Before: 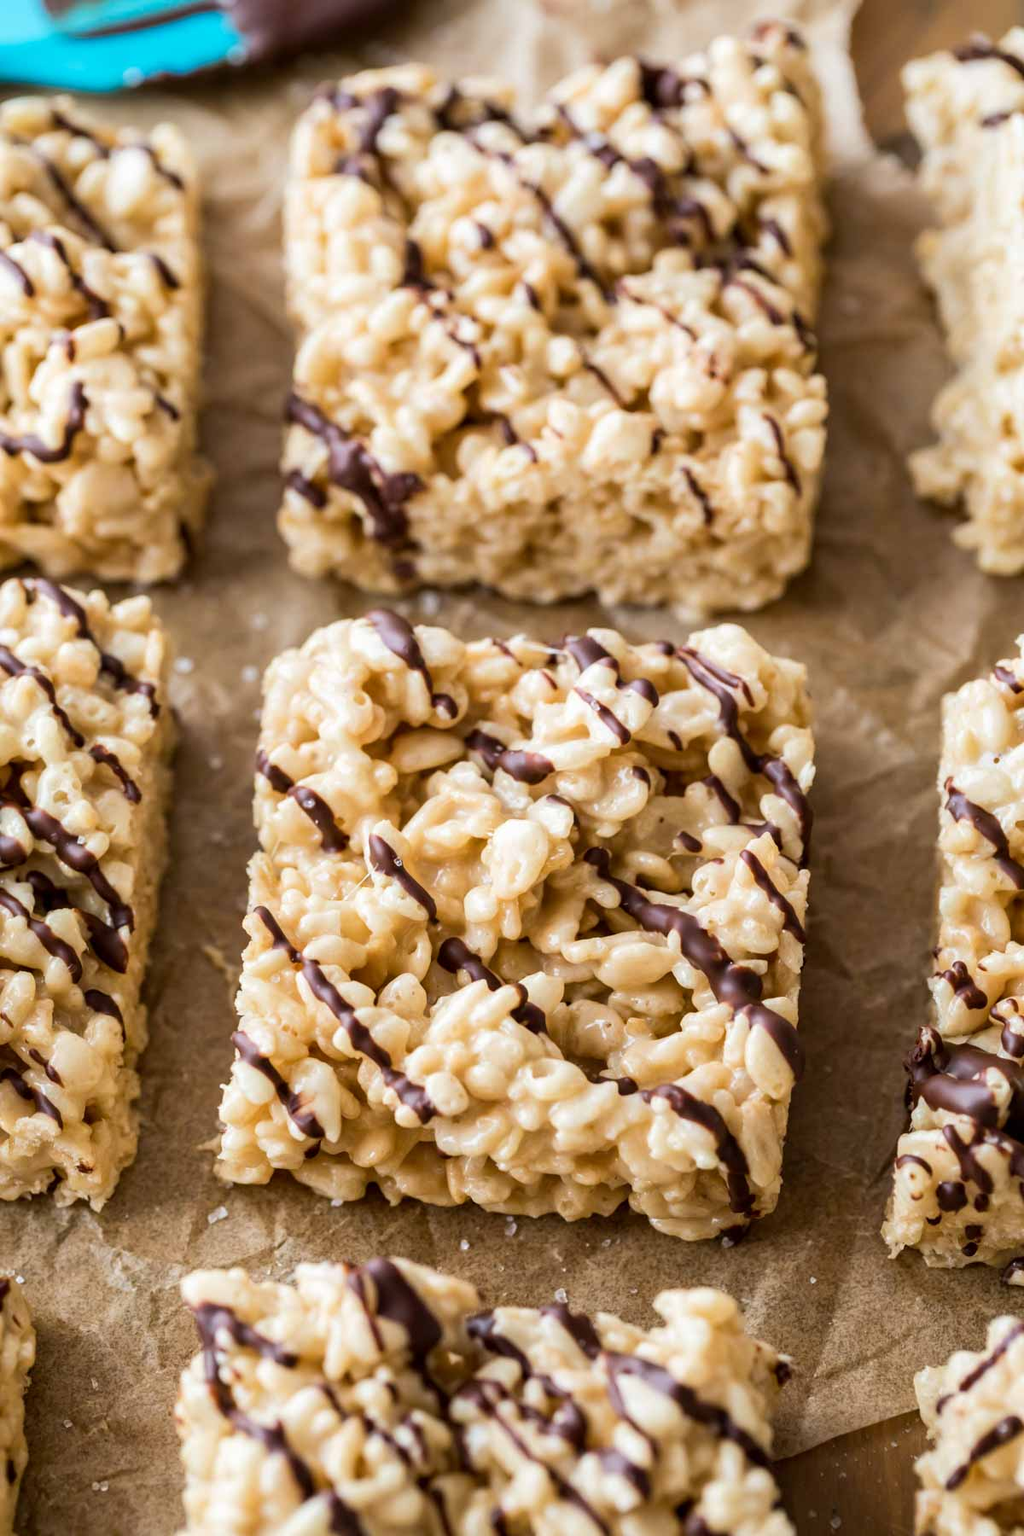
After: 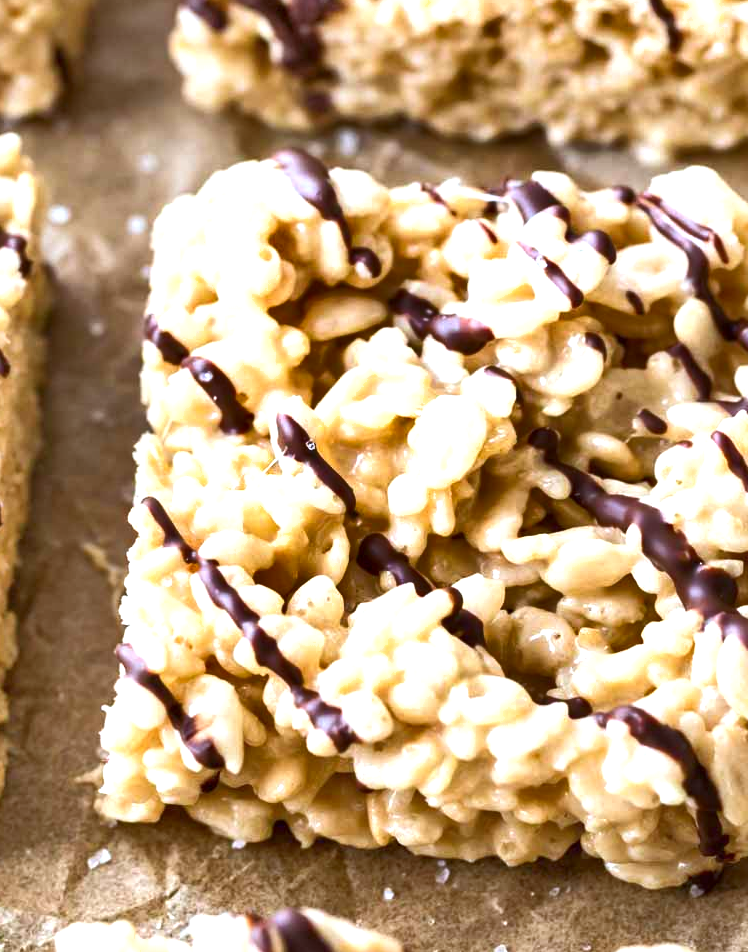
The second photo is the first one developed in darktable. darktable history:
color calibration: x 0.37, y 0.382, temperature 4314.98 K
shadows and highlights: shadows 43.63, white point adjustment -1.33, soften with gaussian
exposure: black level correction 0, exposure 0.891 EV, compensate highlight preservation false
crop: left 13.074%, top 31.414%, right 24.537%, bottom 15.656%
